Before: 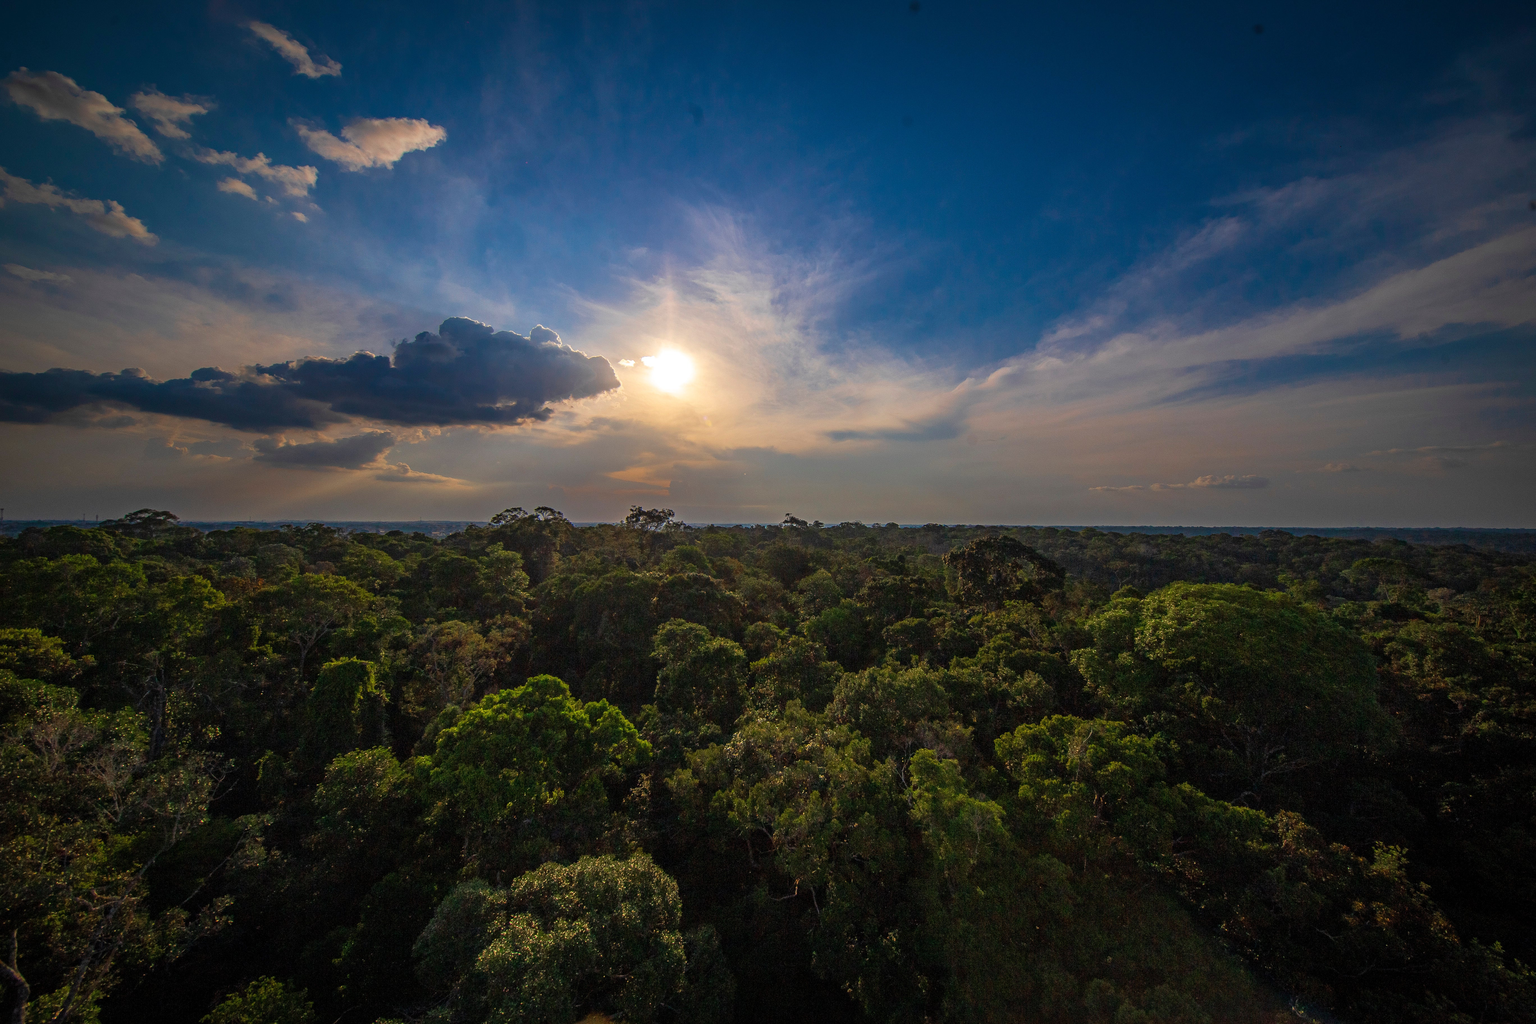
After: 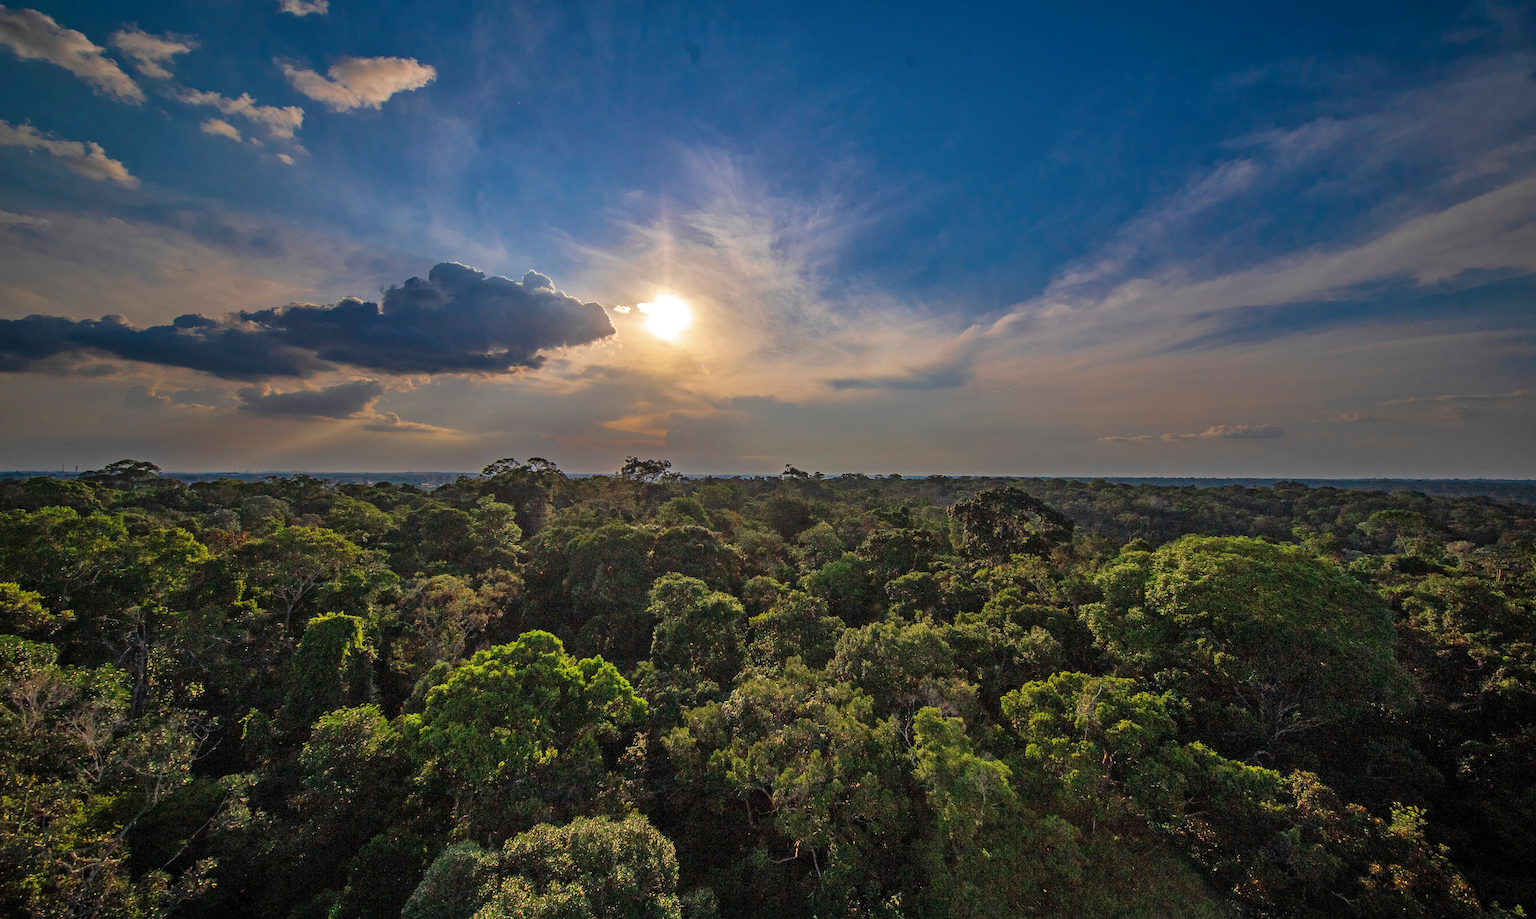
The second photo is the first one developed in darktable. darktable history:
crop: left 1.507%, top 6.147%, right 1.379%, bottom 6.637%
shadows and highlights: low approximation 0.01, soften with gaussian
